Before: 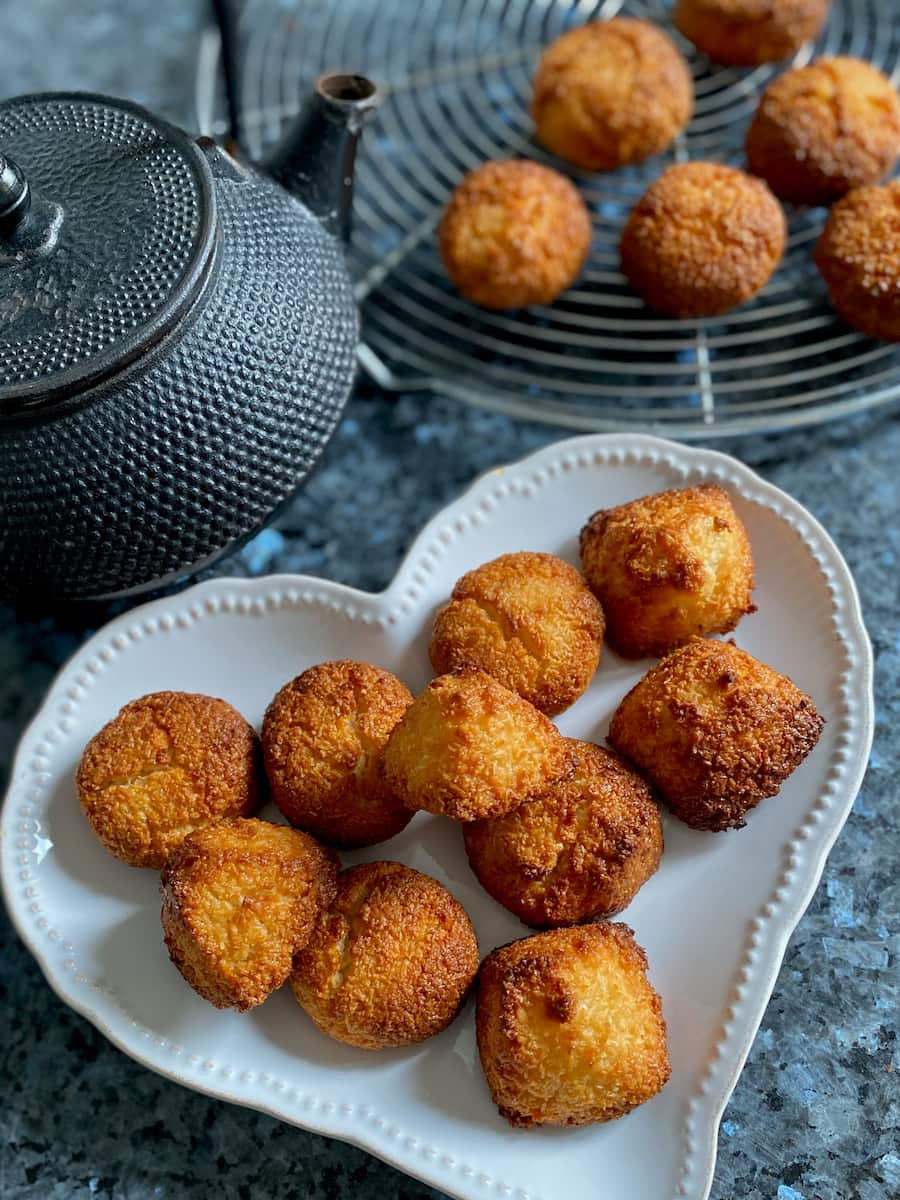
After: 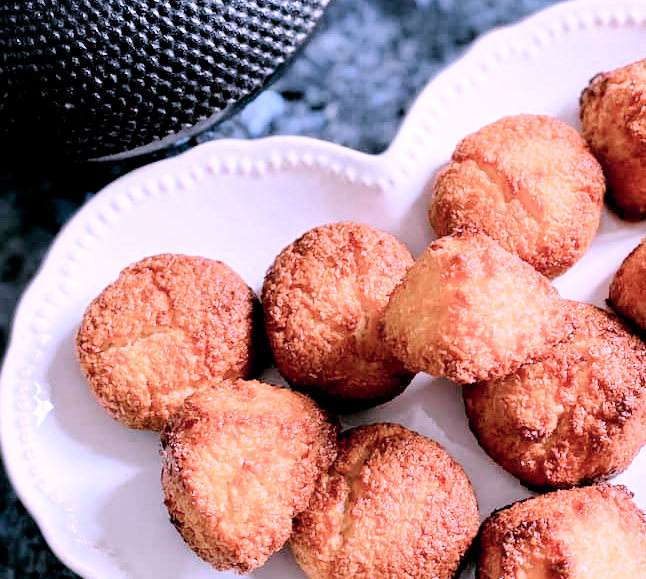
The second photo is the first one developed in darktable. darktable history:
color correction: highlights a* 15.98, highlights b* -20.5
crop: top 36.552%, right 28.217%, bottom 15.174%
filmic rgb: black relative exposure -7.13 EV, white relative exposure 5.34 EV, hardness 3.03
exposure: exposure 1 EV, compensate exposure bias true, compensate highlight preservation false
color balance rgb: global offset › luminance -0.514%, perceptual saturation grading › global saturation -12.814%
color zones: curves: ch0 [(0, 0.558) (0.143, 0.548) (0.286, 0.447) (0.429, 0.259) (0.571, 0.5) (0.714, 0.5) (0.857, 0.593) (1, 0.558)]; ch1 [(0, 0.543) (0.01, 0.544) (0.12, 0.492) (0.248, 0.458) (0.5, 0.534) (0.748, 0.5) (0.99, 0.469) (1, 0.543)]; ch2 [(0, 0.507) (0.143, 0.522) (0.286, 0.505) (0.429, 0.5) (0.571, 0.5) (0.714, 0.5) (0.857, 0.5) (1, 0.507)]
tone equalizer: -8 EV -0.744 EV, -7 EV -0.686 EV, -6 EV -0.583 EV, -5 EV -0.422 EV, -3 EV 0.367 EV, -2 EV 0.6 EV, -1 EV 0.692 EV, +0 EV 0.769 EV
